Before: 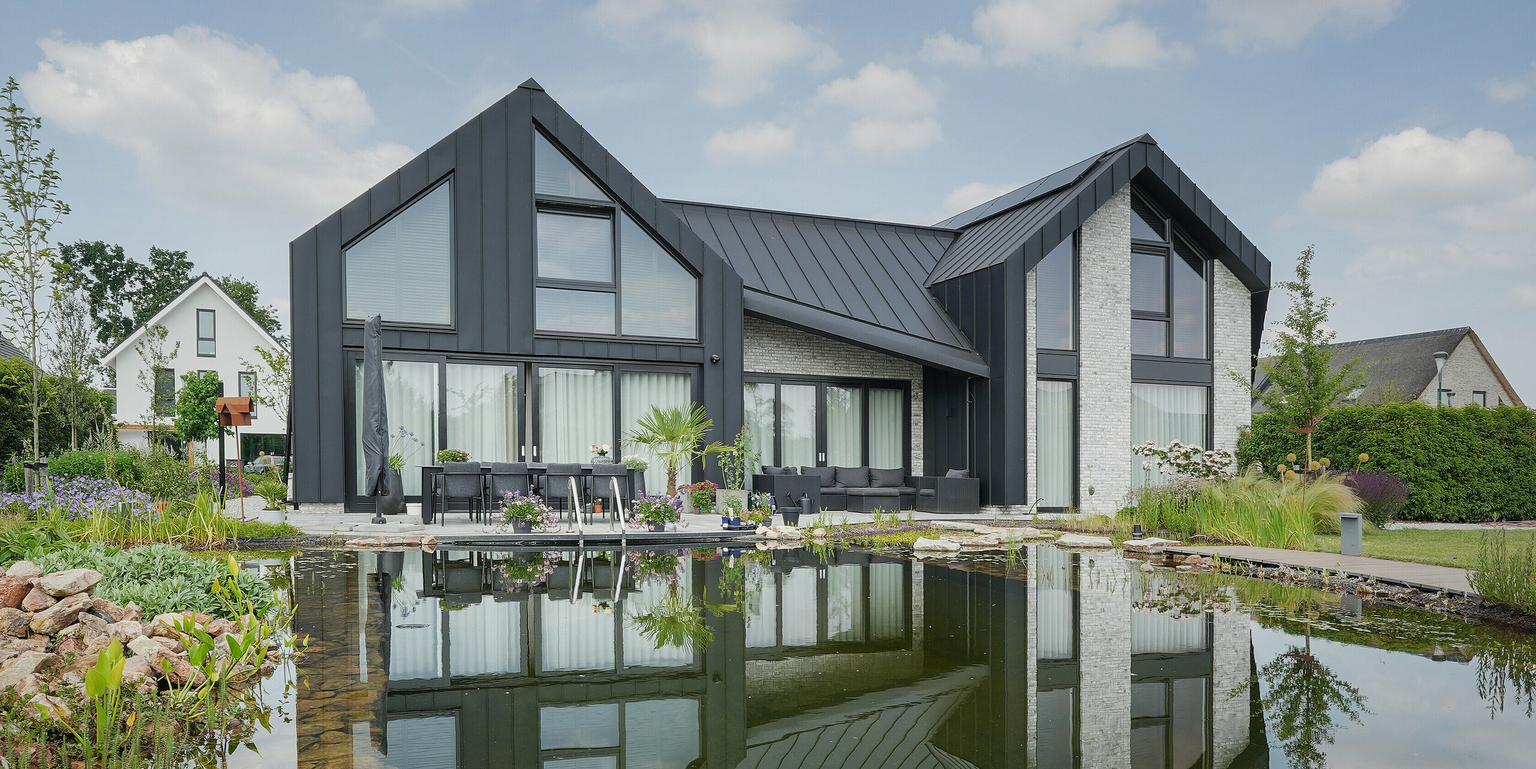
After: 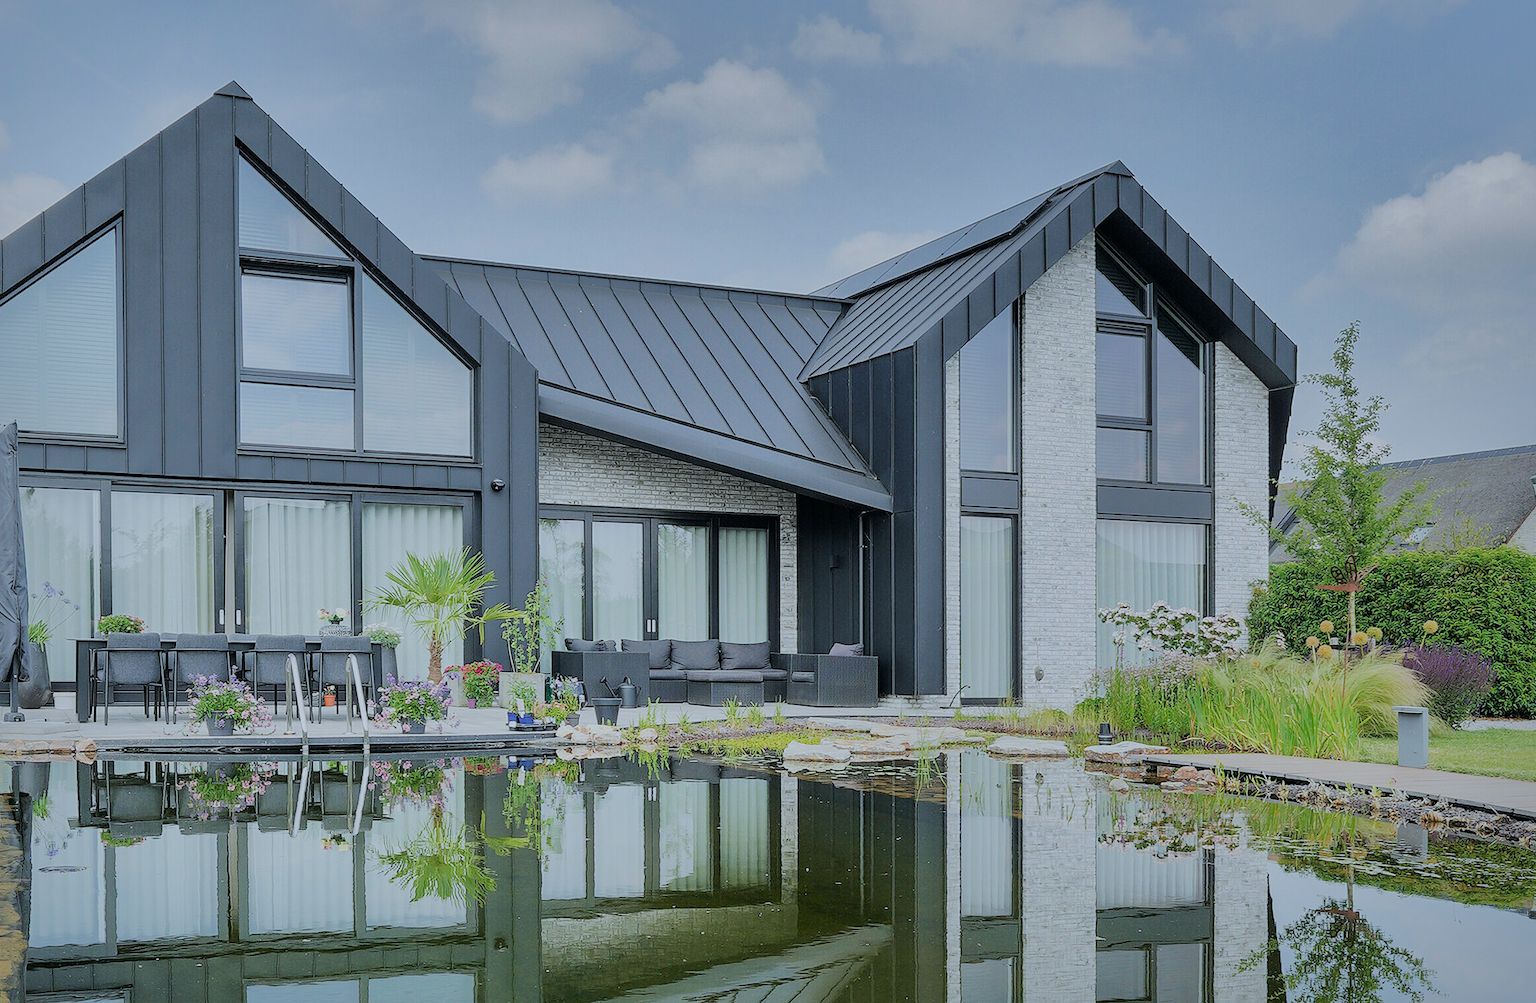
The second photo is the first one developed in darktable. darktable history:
filmic rgb: black relative exposure -7.65 EV, white relative exposure 4.56 EV, hardness 3.61
color calibration: x 0.367, y 0.379, temperature 4395.86 K
shadows and highlights: shadows -19.91, highlights -73.15
crop and rotate: left 24.034%, top 2.838%, right 6.406%, bottom 6.299%
exposure: exposure 0.669 EV, compensate highlight preservation false
